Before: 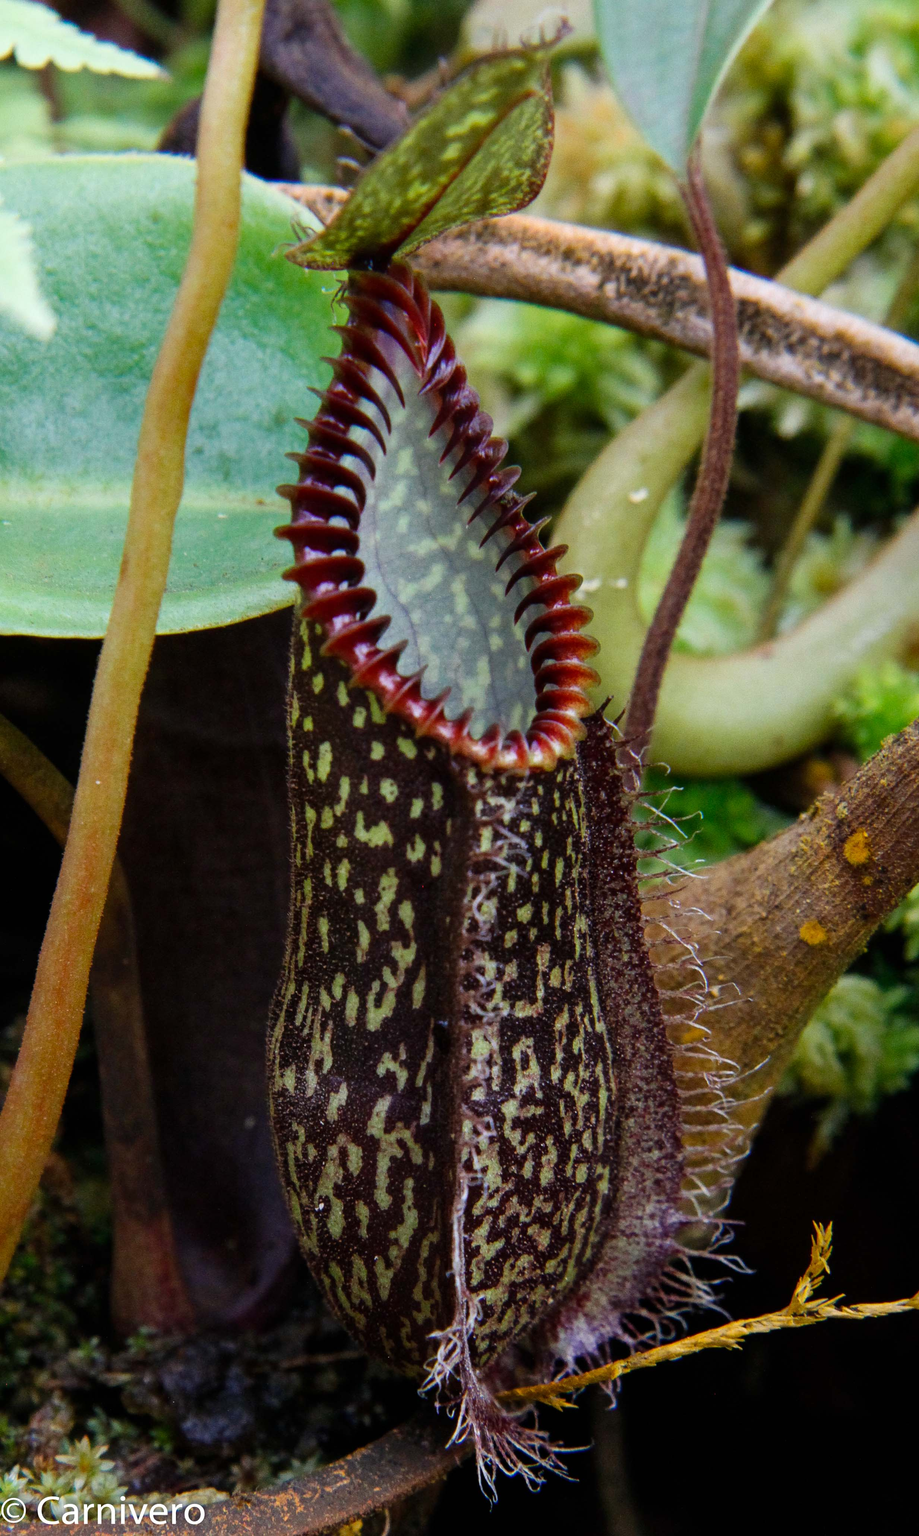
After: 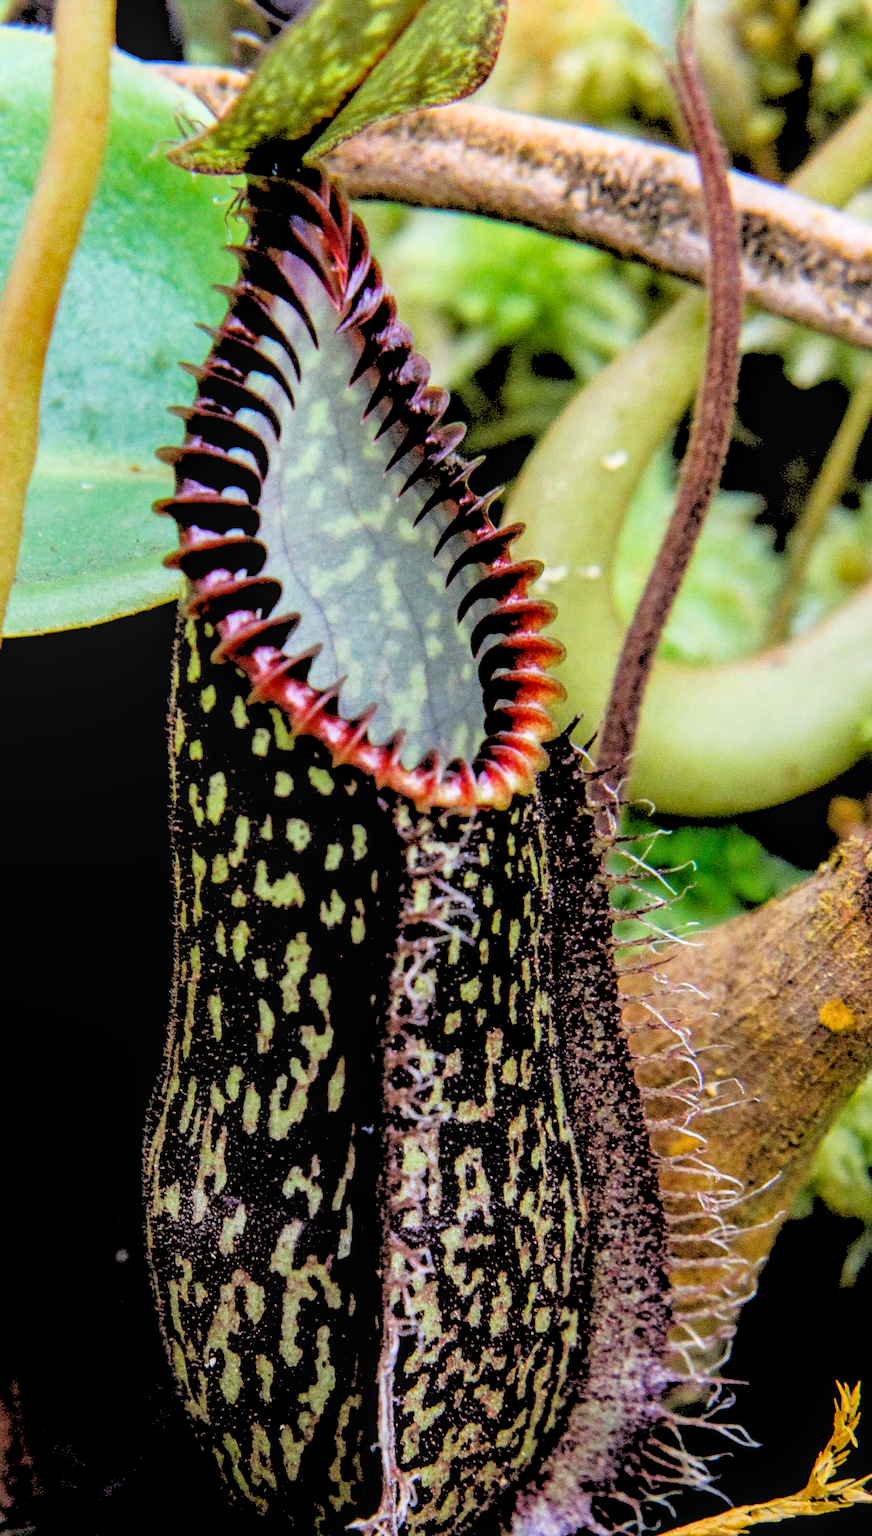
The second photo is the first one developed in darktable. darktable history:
filmic rgb: black relative exposure -9.5 EV, white relative exposure 3.02 EV, hardness 6.12
crop: left 16.768%, top 8.653%, right 8.362%, bottom 12.485%
exposure: black level correction 0, exposure 0.5 EV, compensate highlight preservation false
local contrast: on, module defaults
rgb levels: levels [[0.027, 0.429, 0.996], [0, 0.5, 1], [0, 0.5, 1]]
